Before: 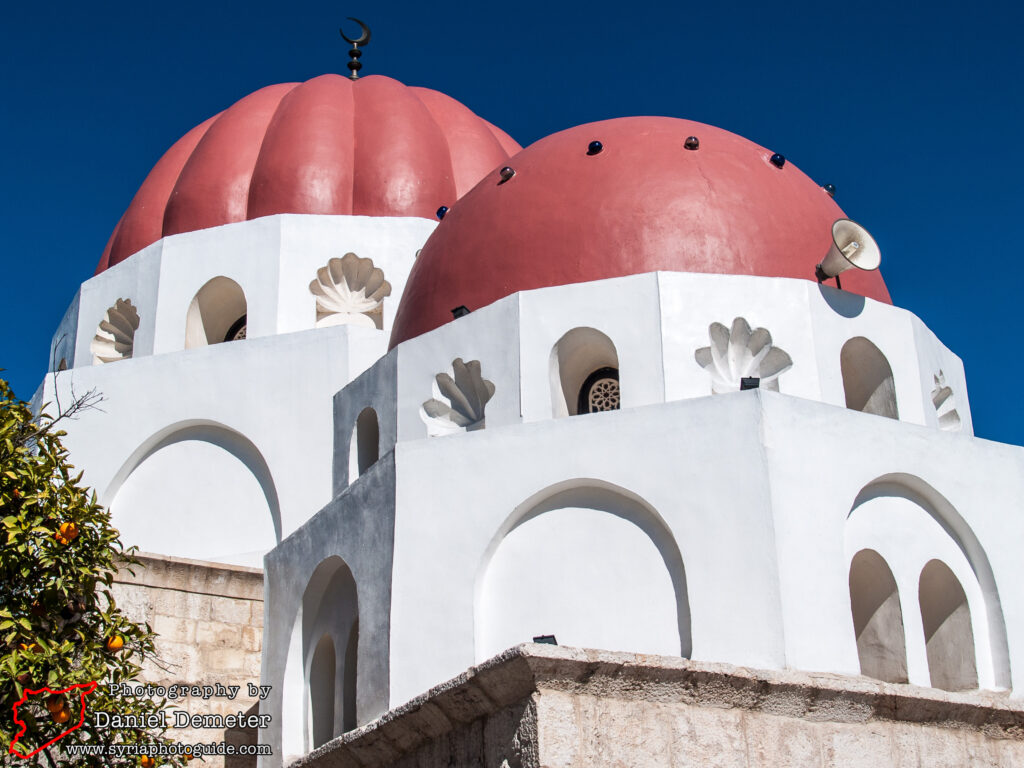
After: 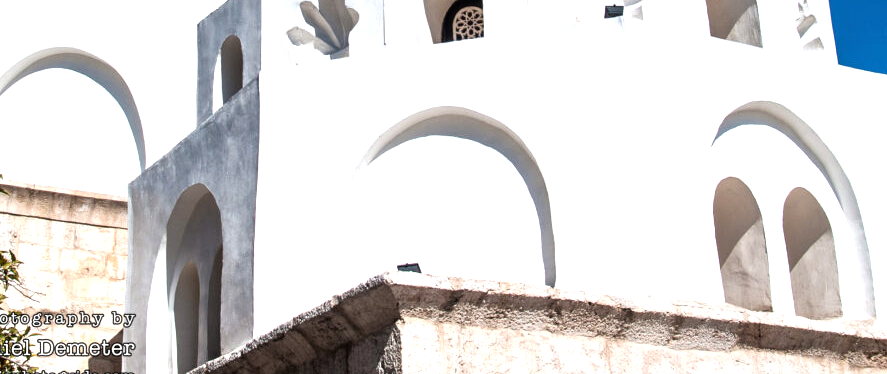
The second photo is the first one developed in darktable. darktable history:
tone equalizer: -8 EV -0.734 EV, -7 EV -0.71 EV, -6 EV -0.628 EV, -5 EV -0.38 EV, -3 EV 0.392 EV, -2 EV 0.6 EV, -1 EV 0.686 EV, +0 EV 0.763 EV
crop and rotate: left 13.315%, top 48.445%, bottom 2.733%
